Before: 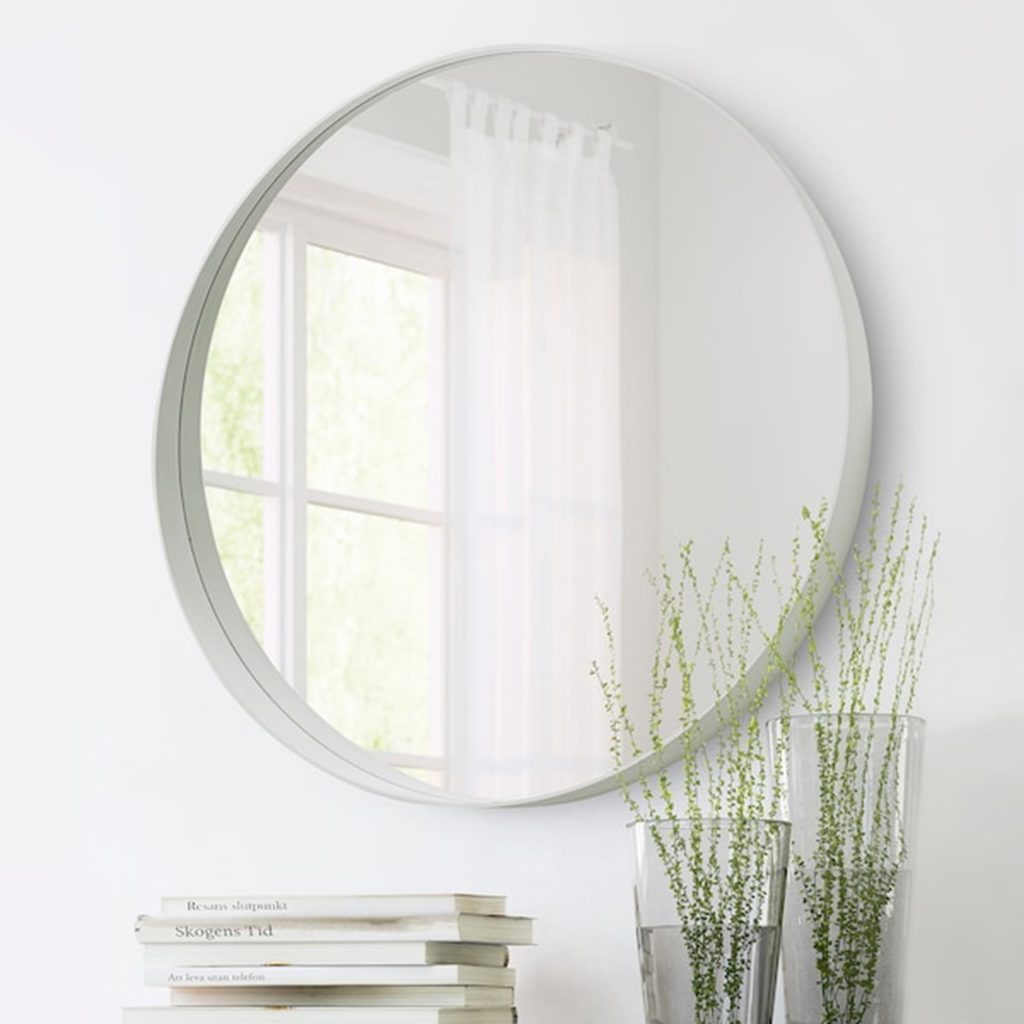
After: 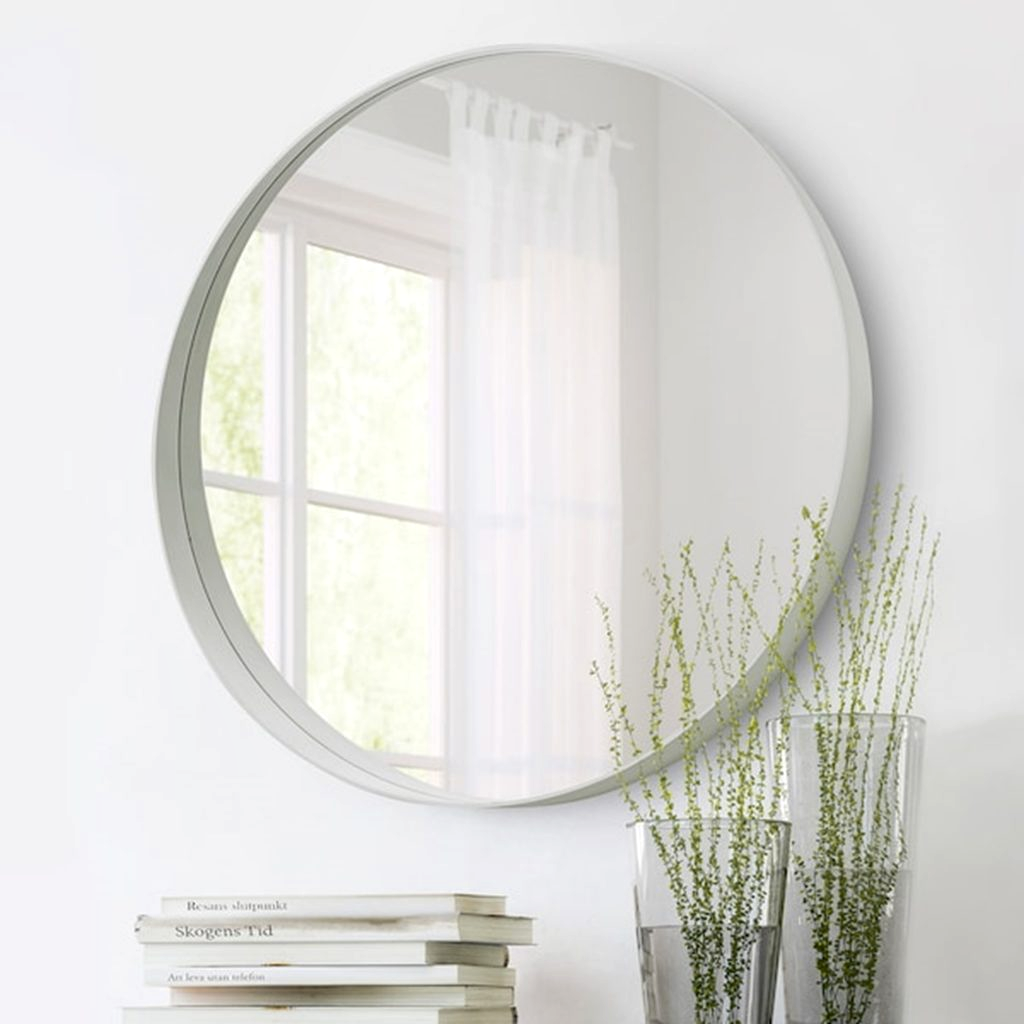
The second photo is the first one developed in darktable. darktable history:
color zones: curves: ch0 [(0.254, 0.492) (0.724, 0.62)]; ch1 [(0.25, 0.528) (0.719, 0.796)]; ch2 [(0, 0.472) (0.25, 0.5) (0.73, 0.184)]
local contrast: on, module defaults
